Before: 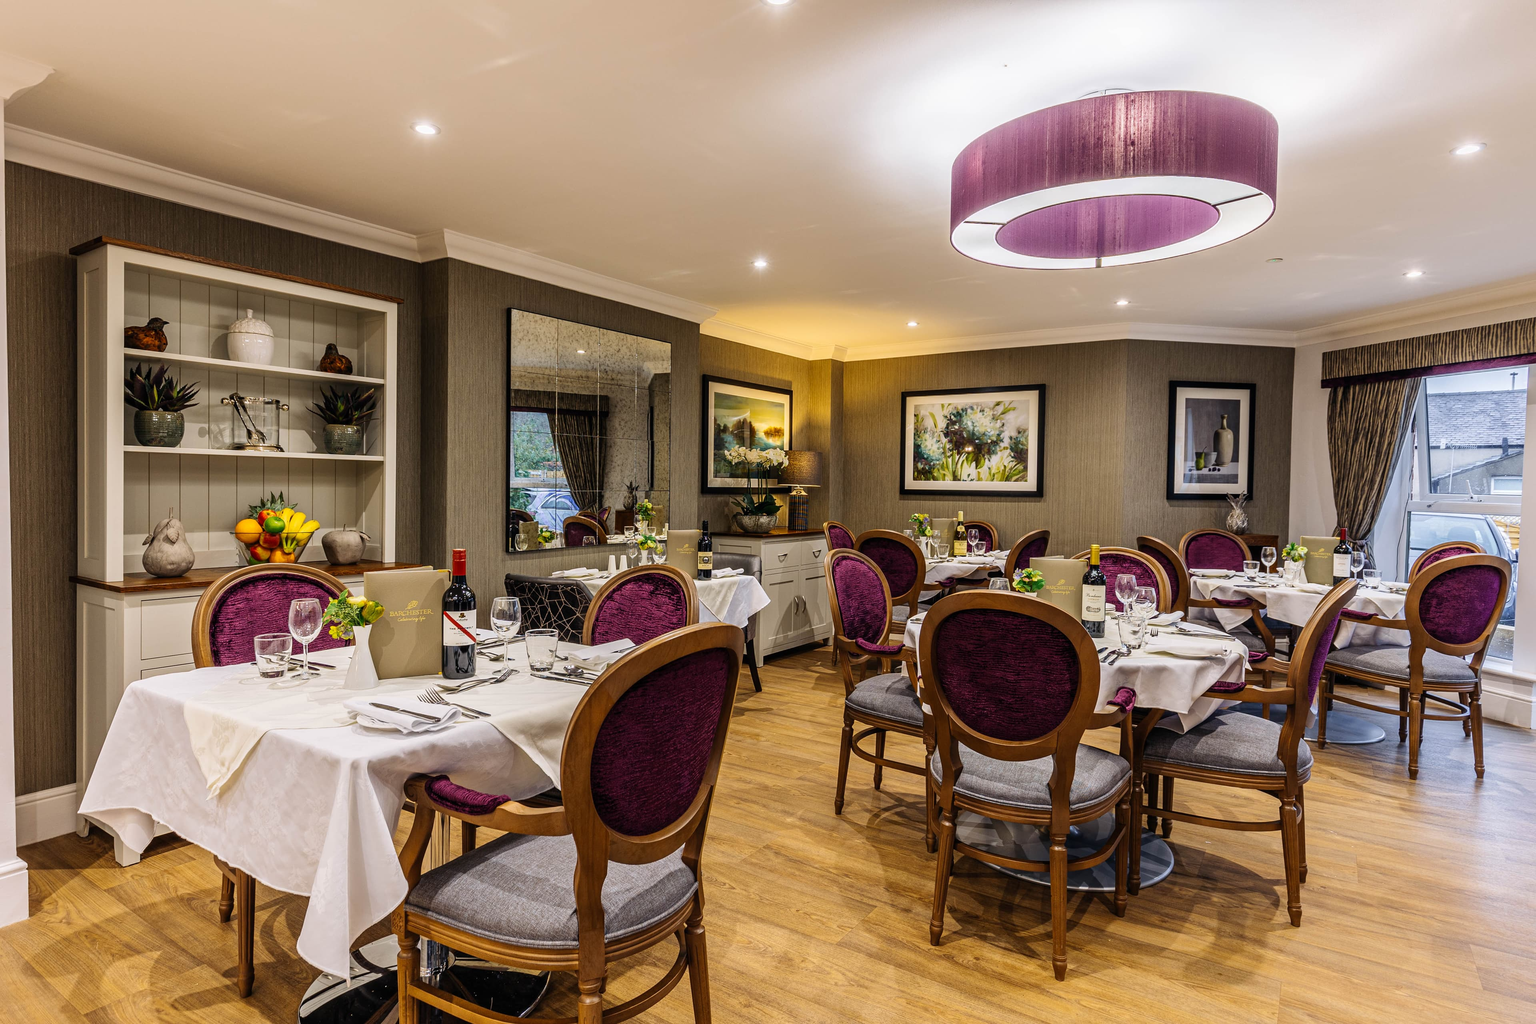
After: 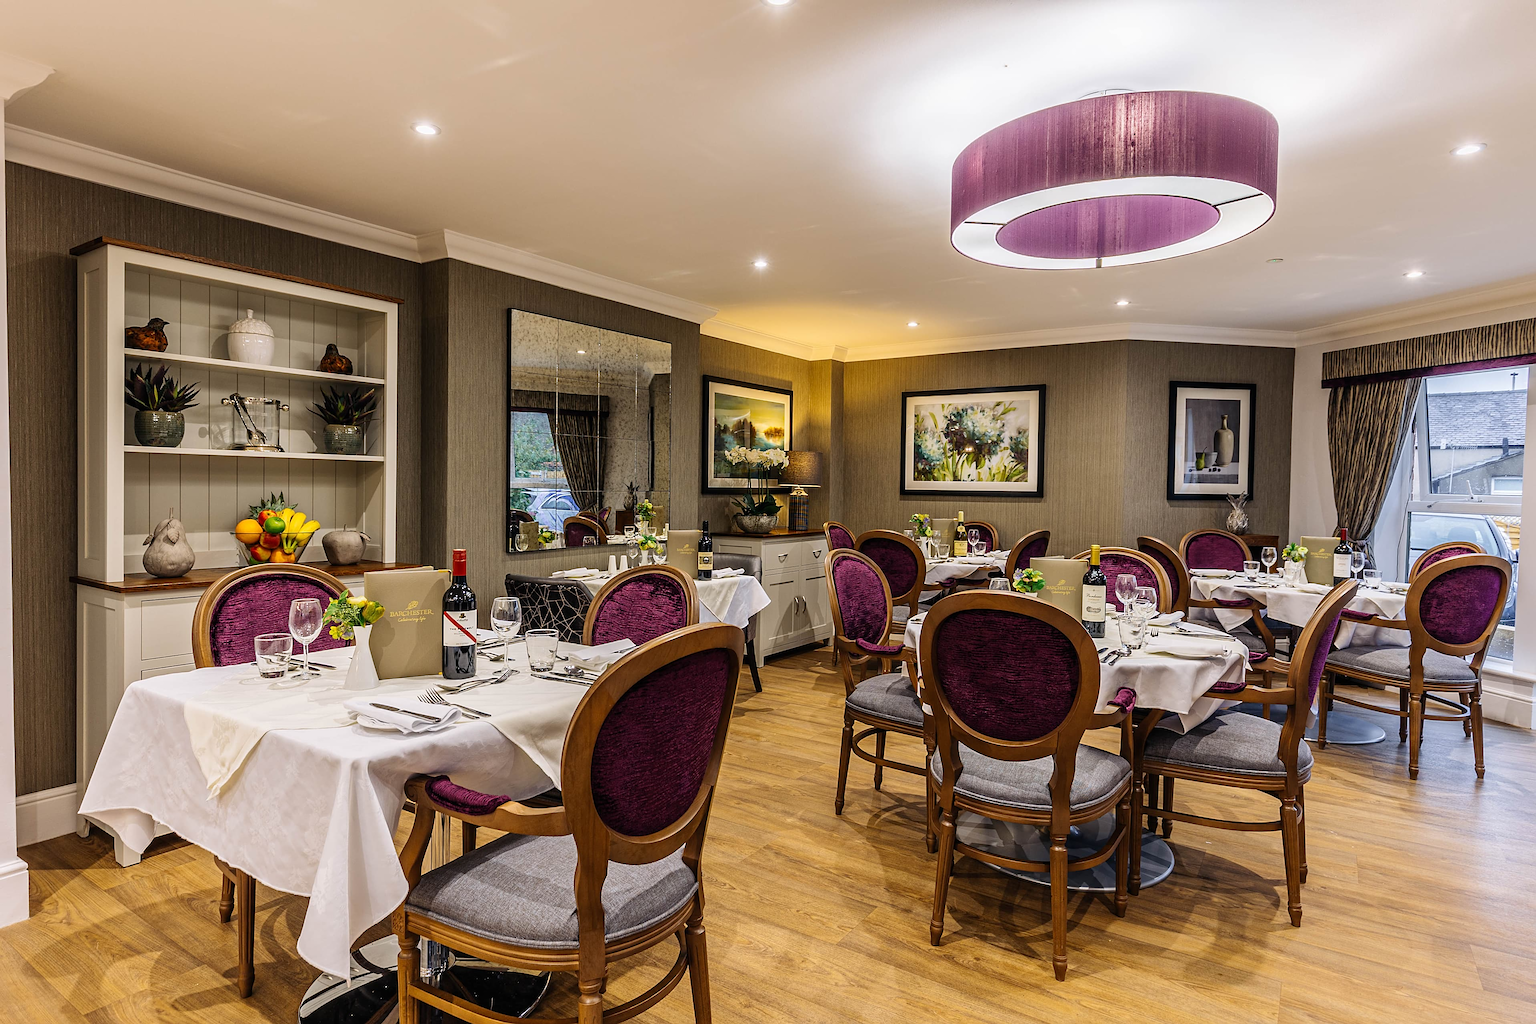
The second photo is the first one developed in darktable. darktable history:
sharpen: on, module defaults
contrast equalizer: y [[0.5 ×4, 0.483, 0.43], [0.5 ×6], [0.5 ×6], [0 ×6], [0 ×6]]
